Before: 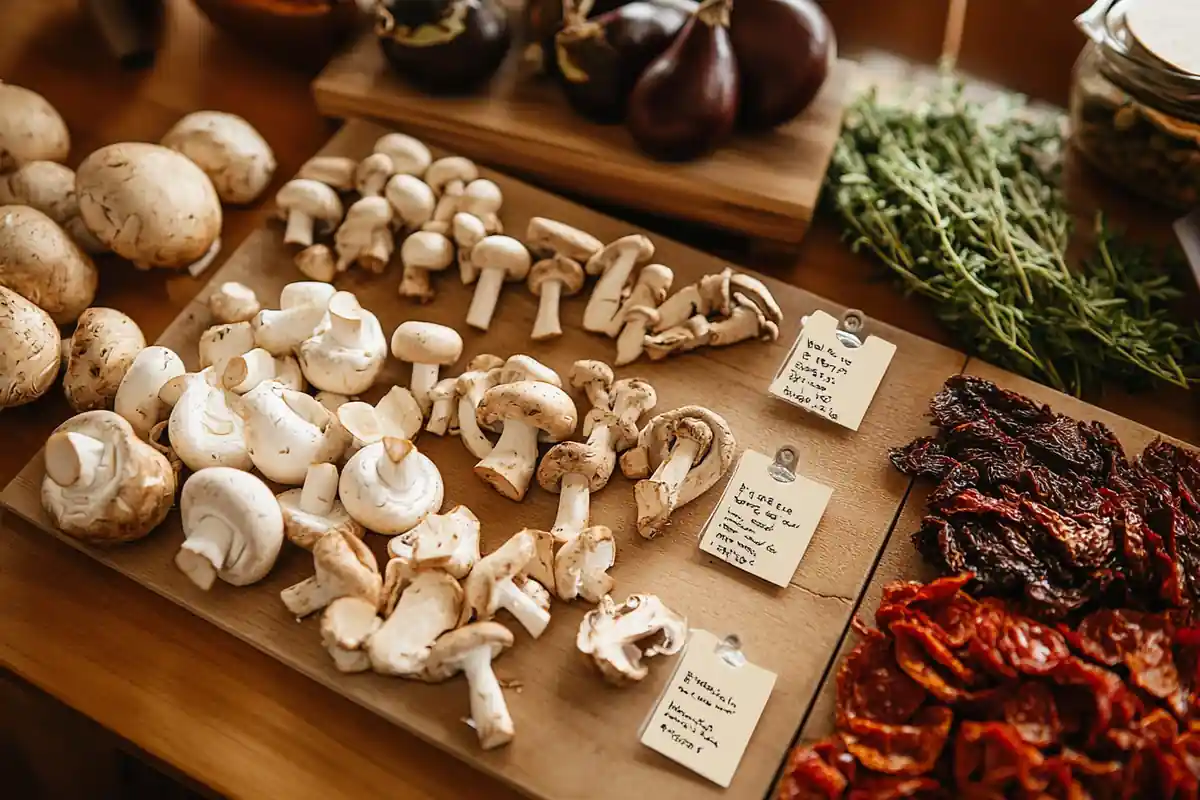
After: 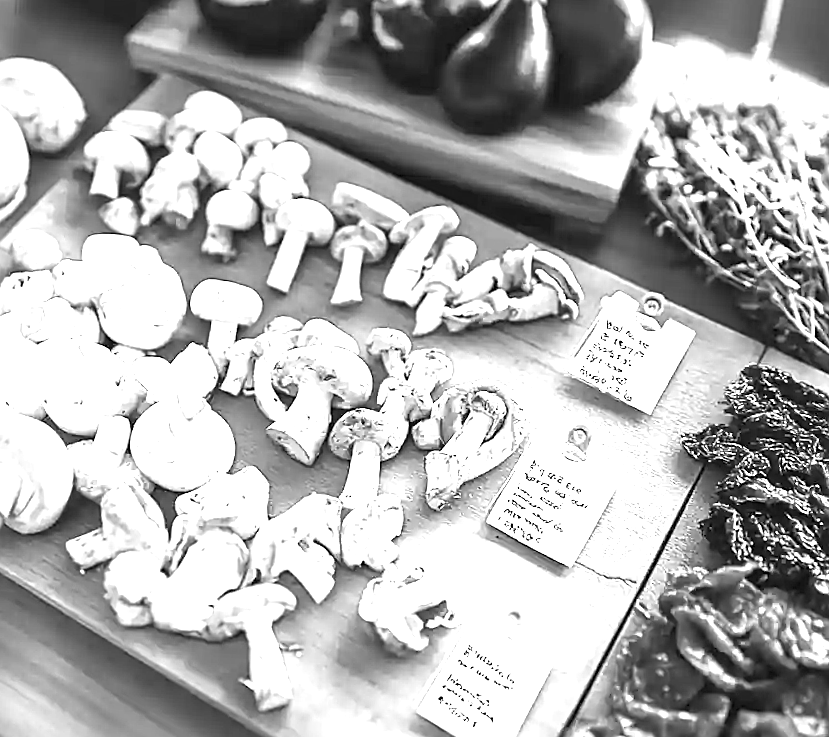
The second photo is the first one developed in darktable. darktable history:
sharpen: on, module defaults
crop and rotate: angle -3.27°, left 14.277%, top 0.028%, right 10.766%, bottom 0.028%
monochrome: on, module defaults
exposure: black level correction 0, exposure 2.088 EV, compensate exposure bias true, compensate highlight preservation false
